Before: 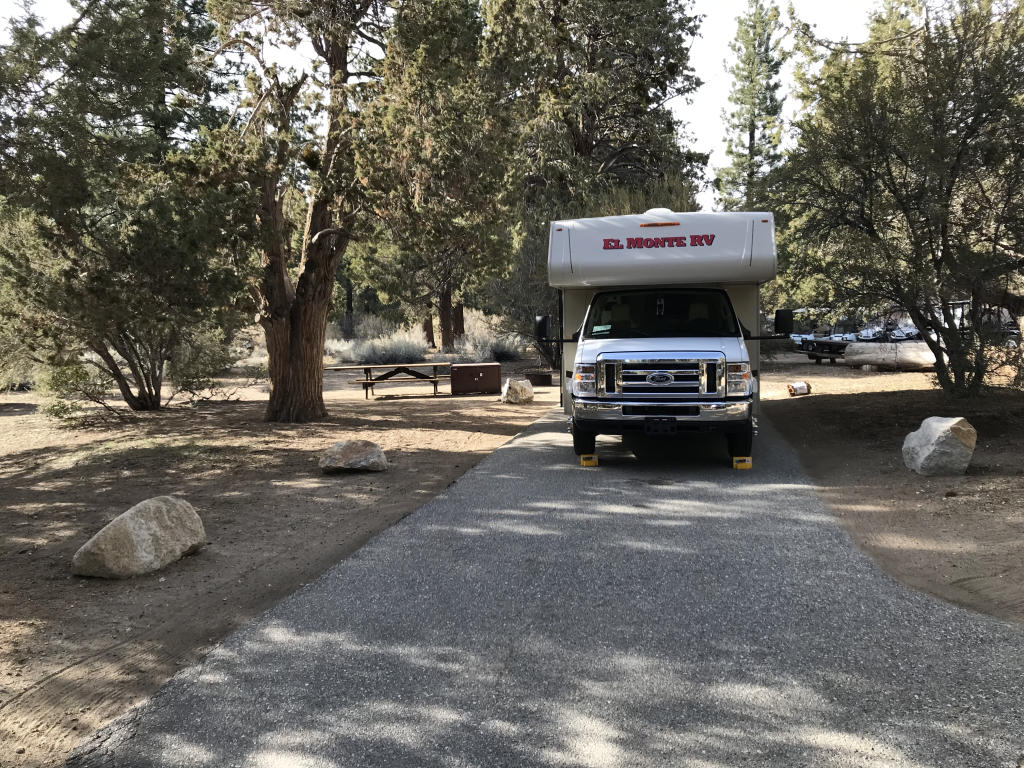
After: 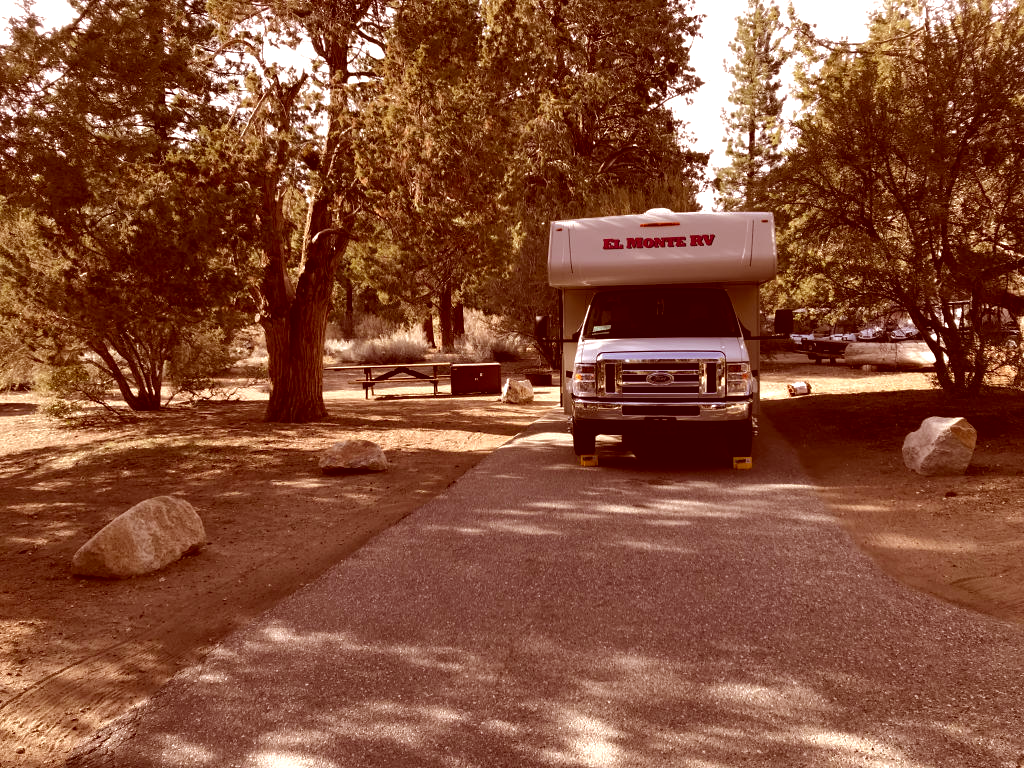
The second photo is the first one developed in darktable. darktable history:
color correction: highlights a* 9.19, highlights b* 8.51, shadows a* 39.79, shadows b* 39.32, saturation 0.819
color balance rgb: shadows fall-off 299.598%, white fulcrum 2 EV, highlights fall-off 298.806%, linear chroma grading › shadows 31.77%, linear chroma grading › global chroma -2.635%, linear chroma grading › mid-tones 4.431%, perceptual saturation grading › global saturation 0.962%, perceptual saturation grading › mid-tones 11.633%, perceptual brilliance grading › global brilliance -5.552%, perceptual brilliance grading › highlights 23.668%, perceptual brilliance grading › mid-tones 7.498%, perceptual brilliance grading › shadows -4.578%, mask middle-gray fulcrum 99.221%, contrast gray fulcrum 38.364%
